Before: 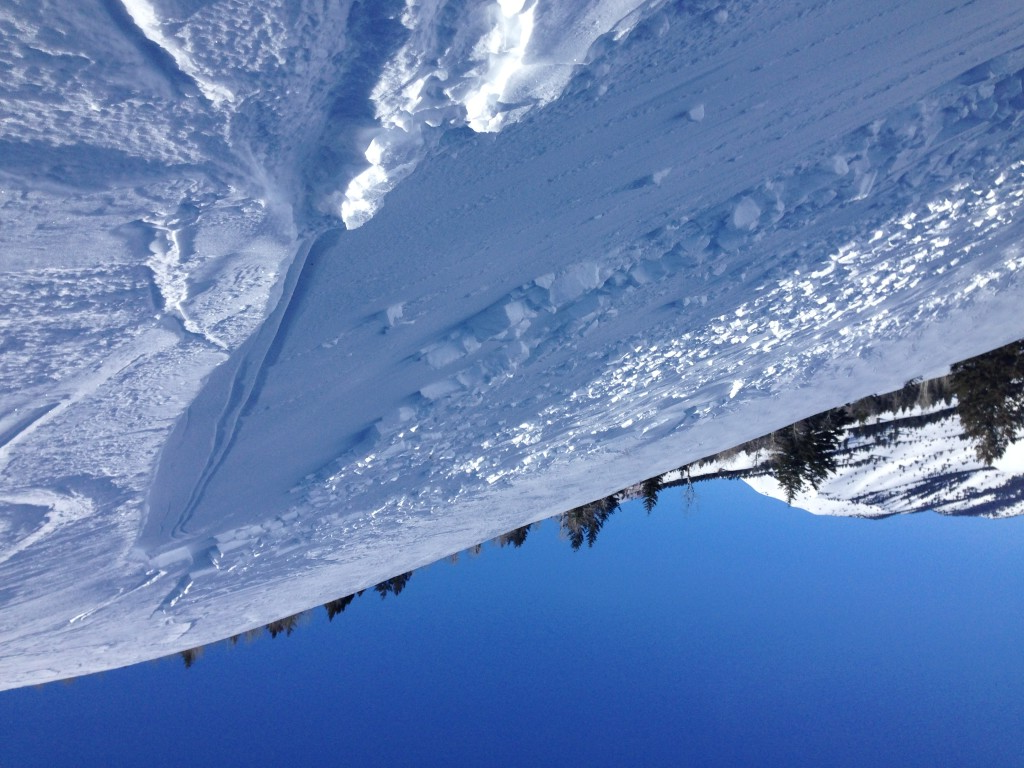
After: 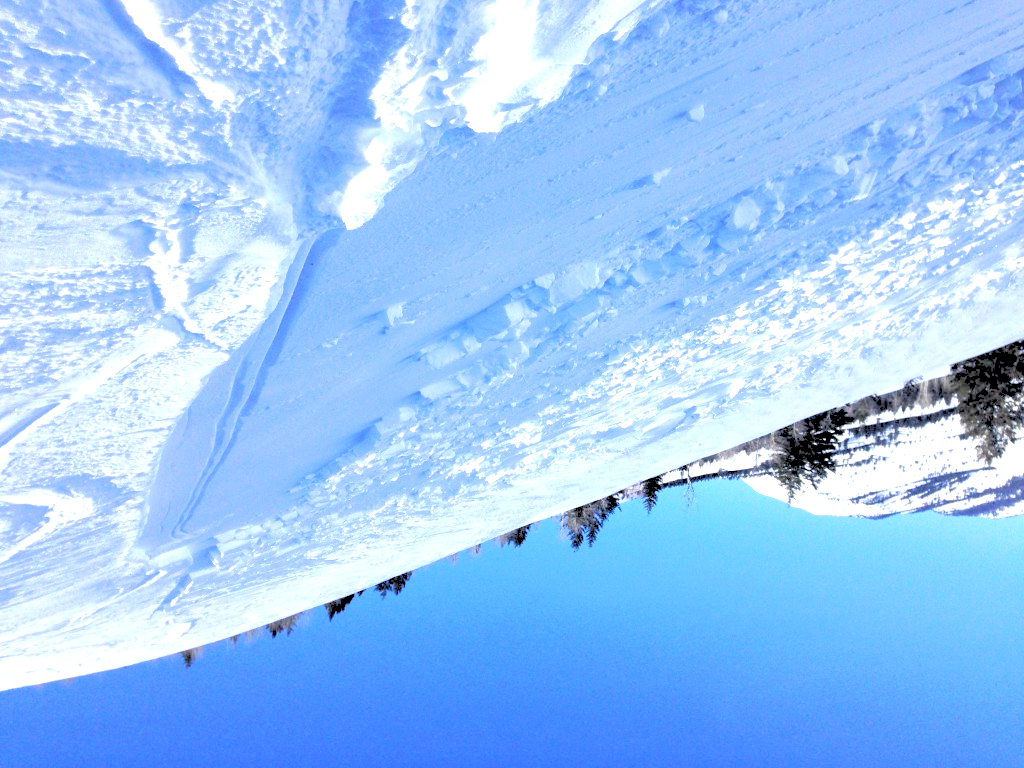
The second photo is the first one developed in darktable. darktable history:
exposure: black level correction 0, exposure 1.2 EV, compensate exposure bias true, compensate highlight preservation false
rgb levels: levels [[0.027, 0.429, 0.996], [0, 0.5, 1], [0, 0.5, 1]]
